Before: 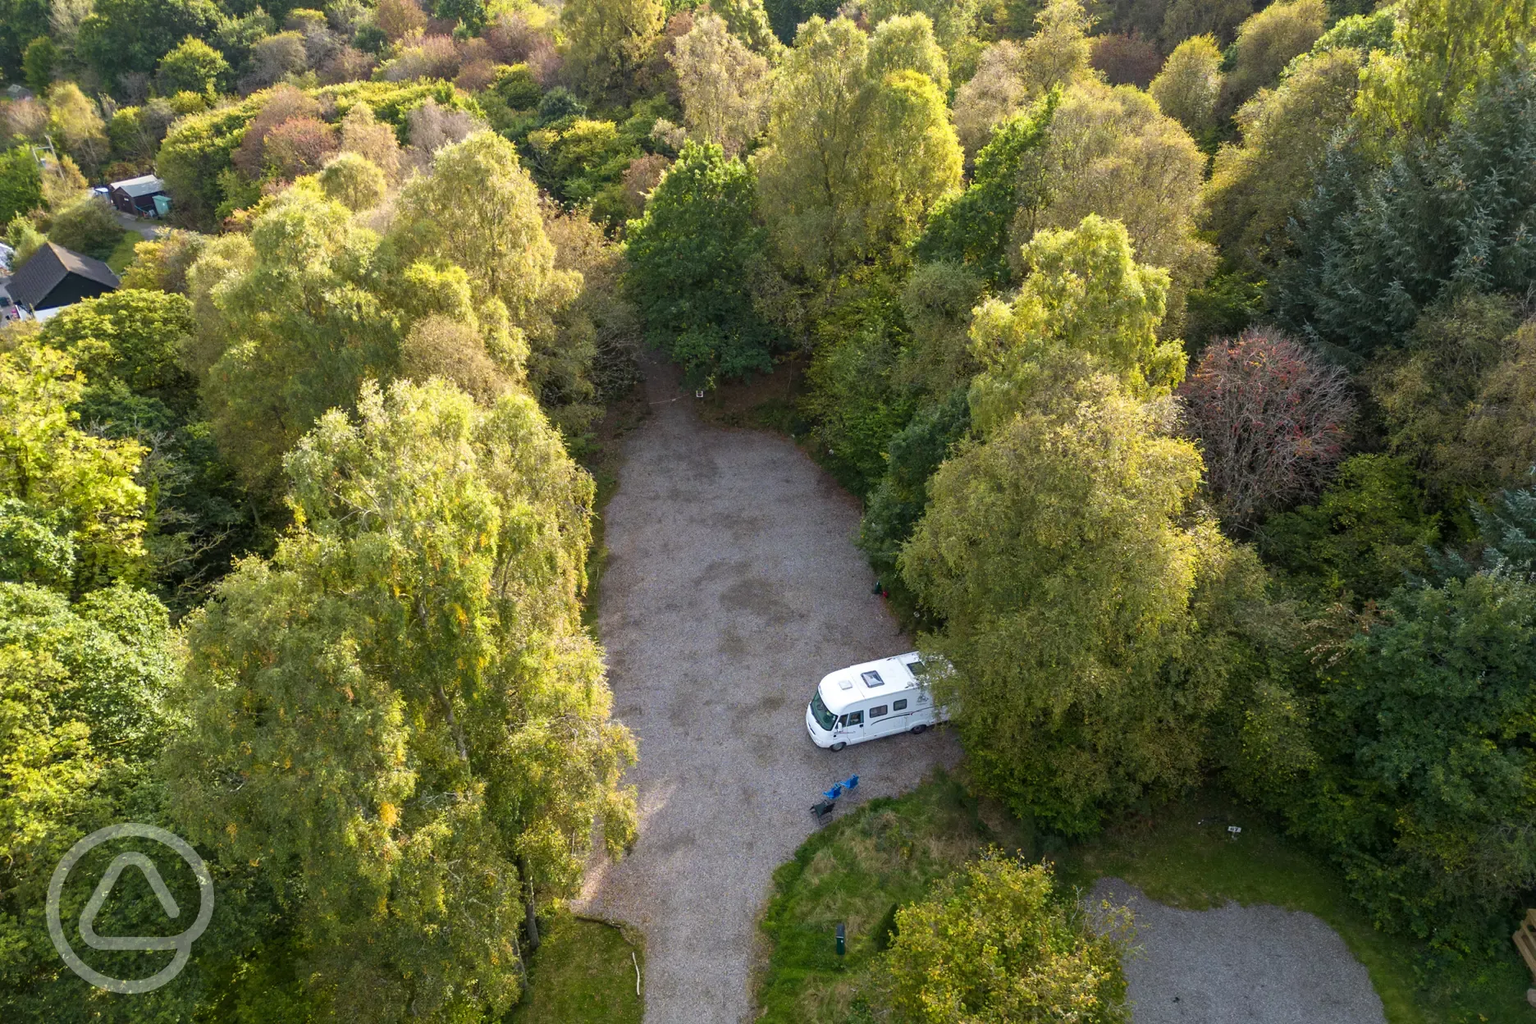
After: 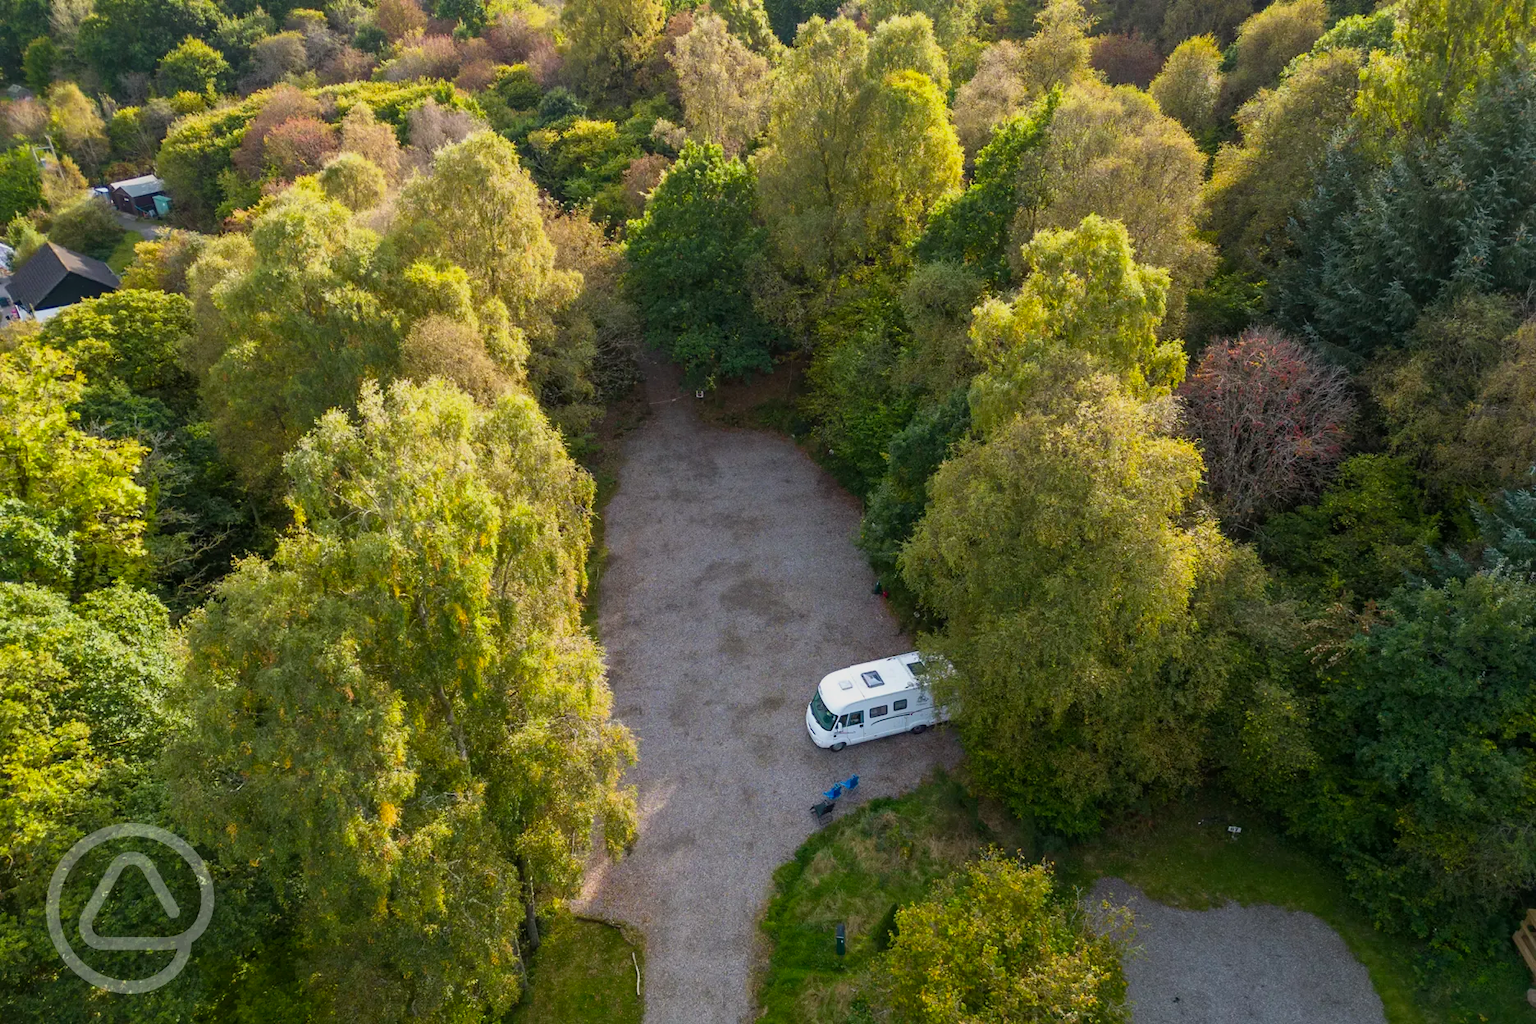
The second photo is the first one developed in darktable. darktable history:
exposure: exposure -0.329 EV, compensate highlight preservation false
